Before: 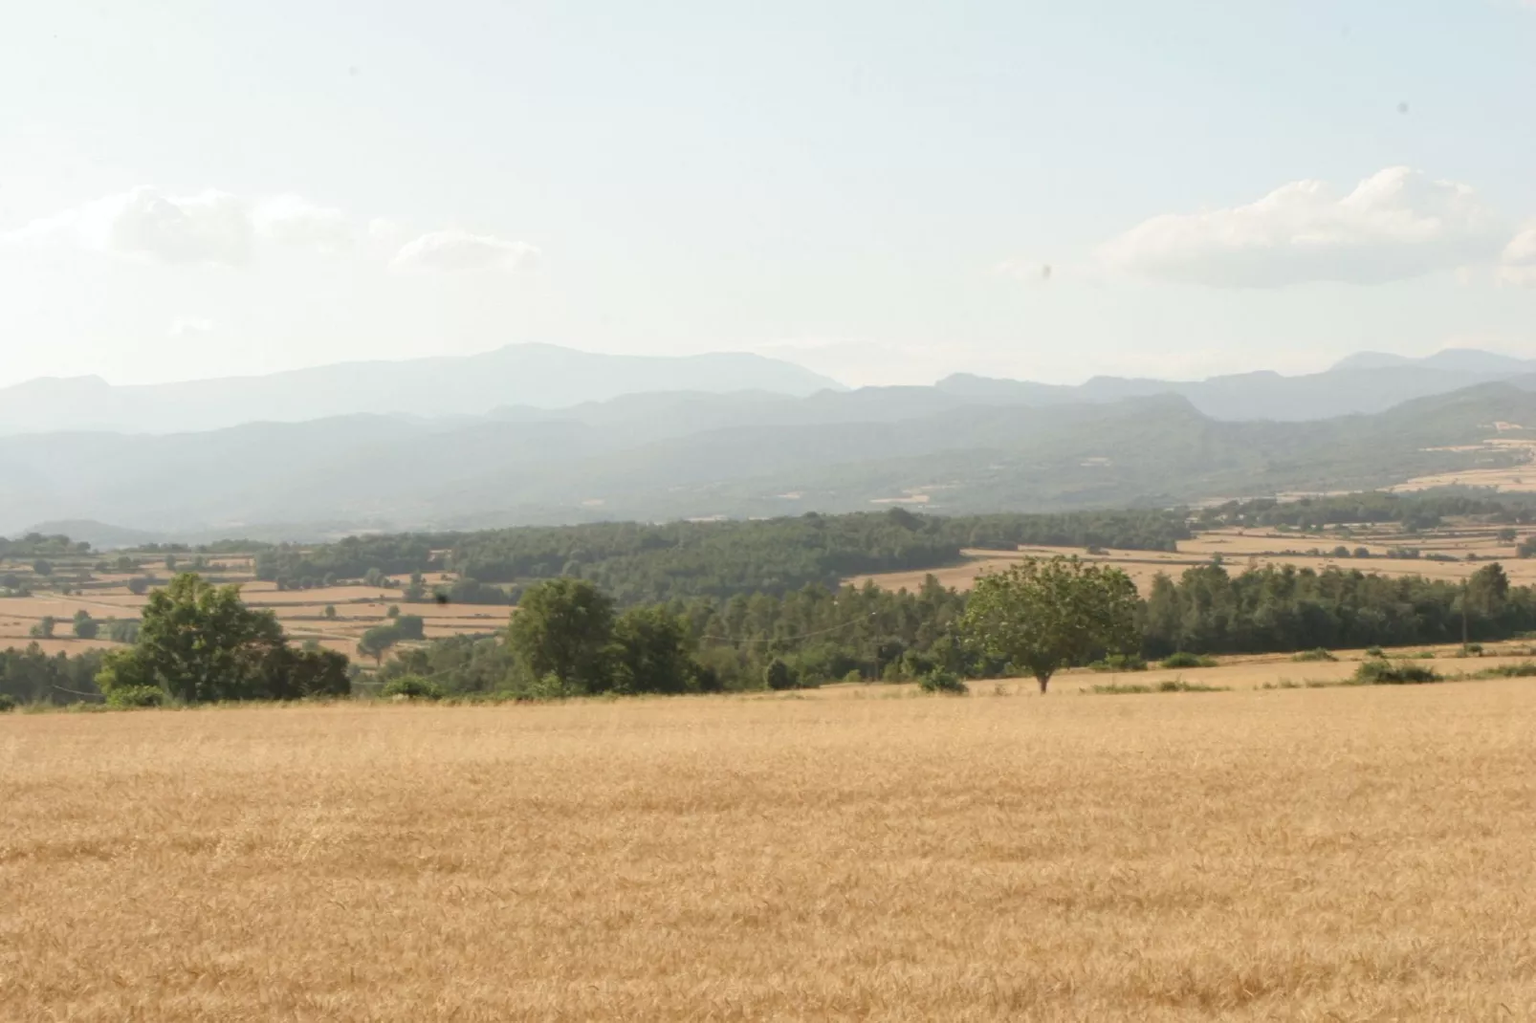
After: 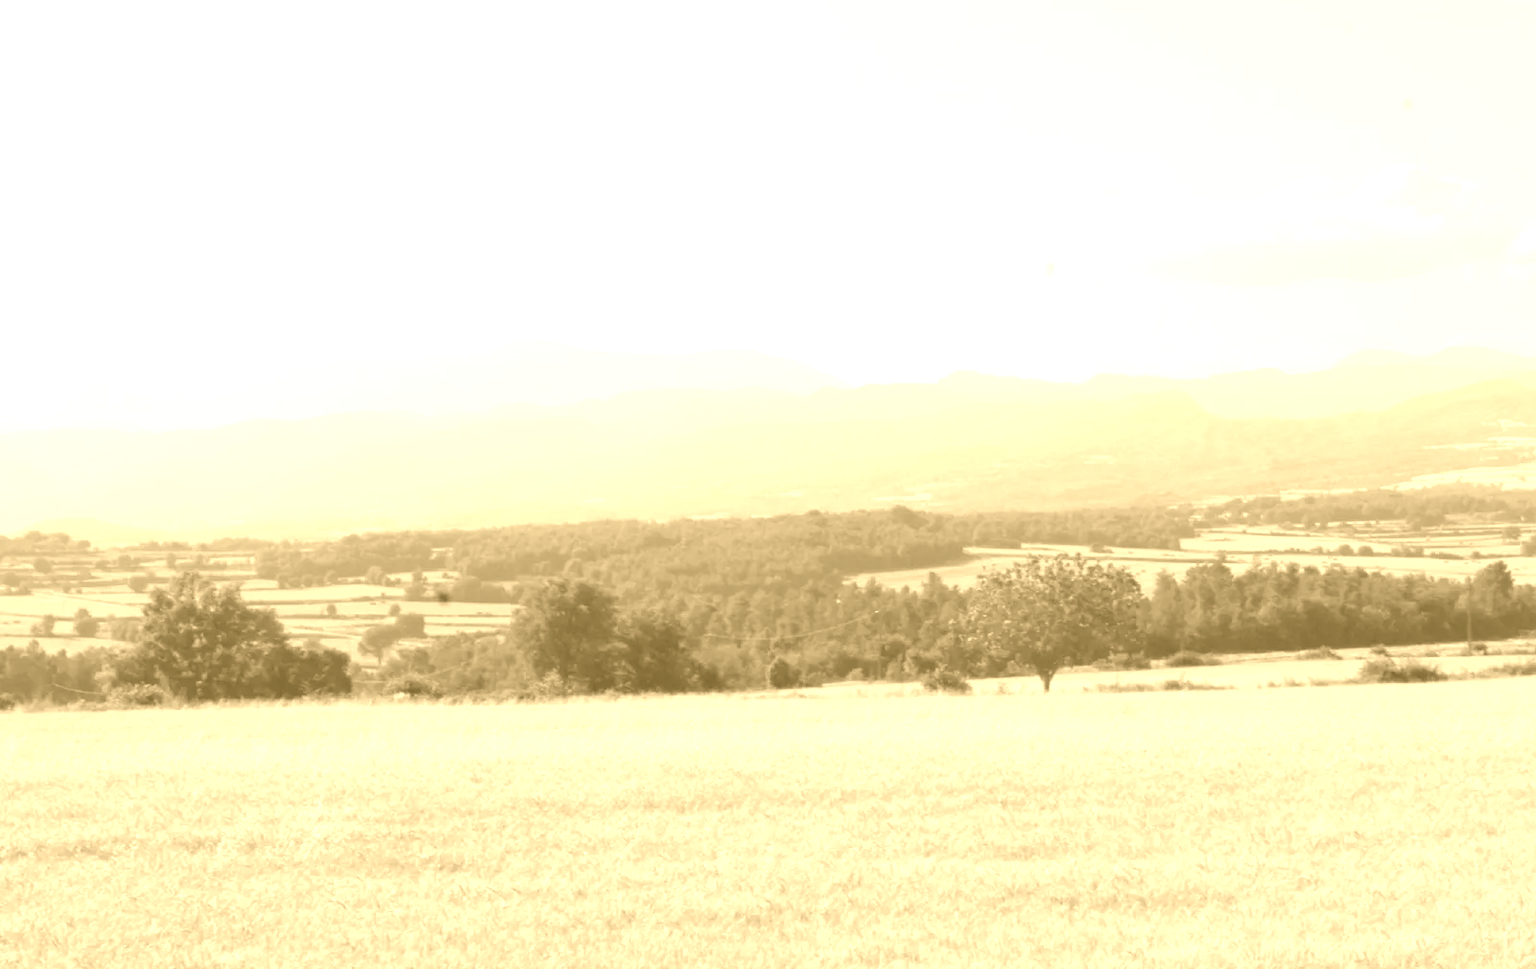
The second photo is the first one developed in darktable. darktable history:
colorize: hue 36°, source mix 100%
crop: top 0.448%, right 0.264%, bottom 5.045%
